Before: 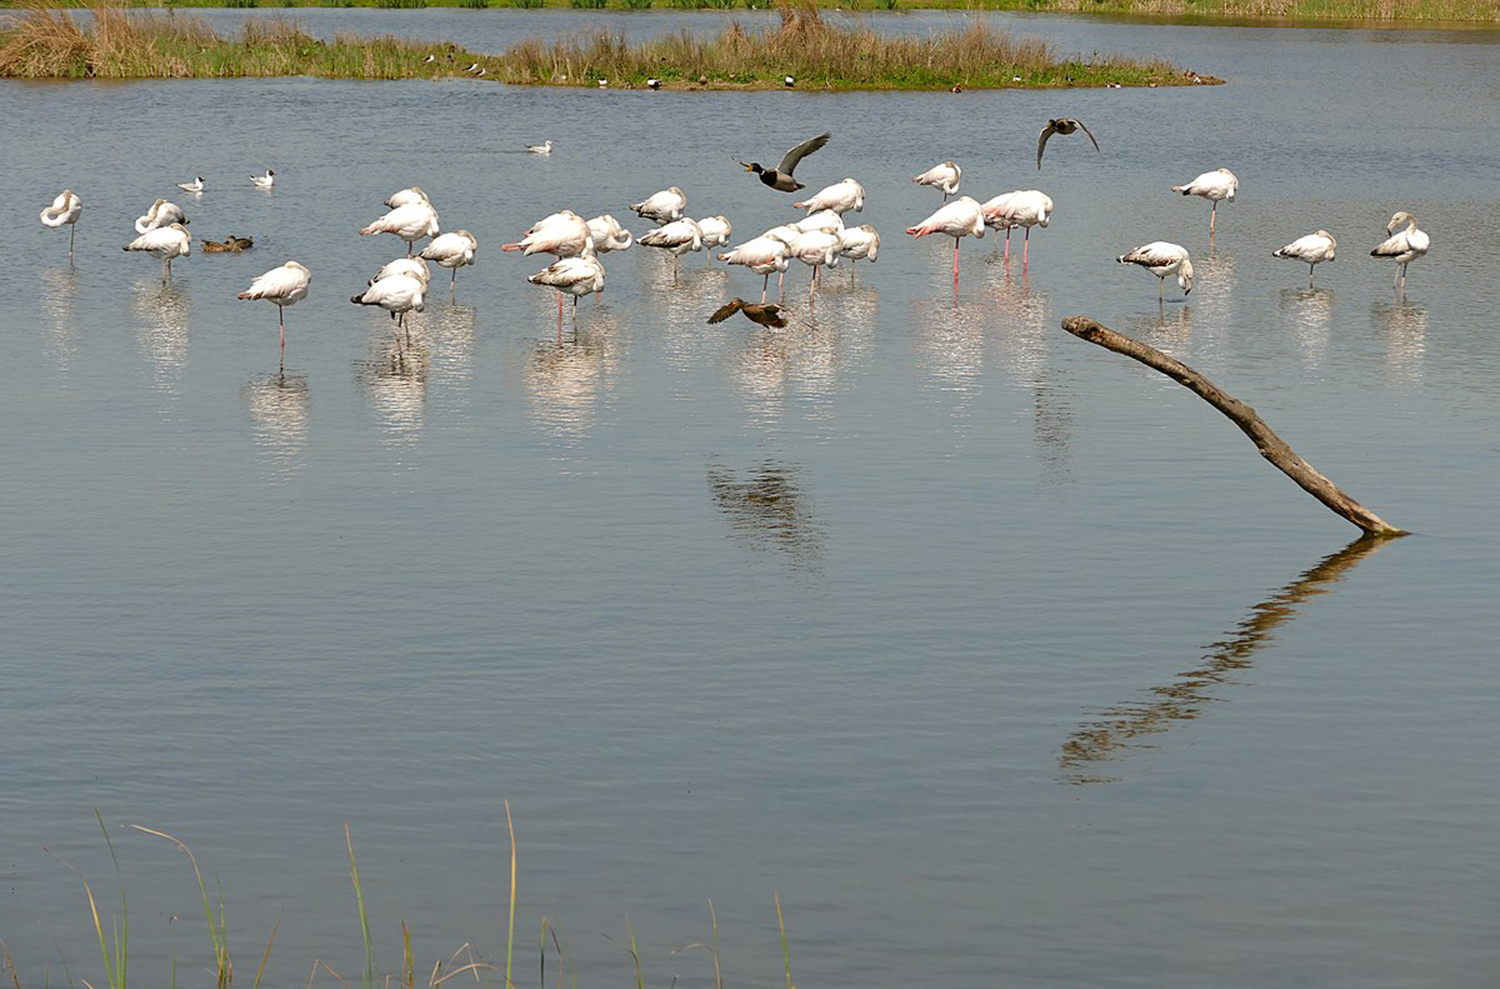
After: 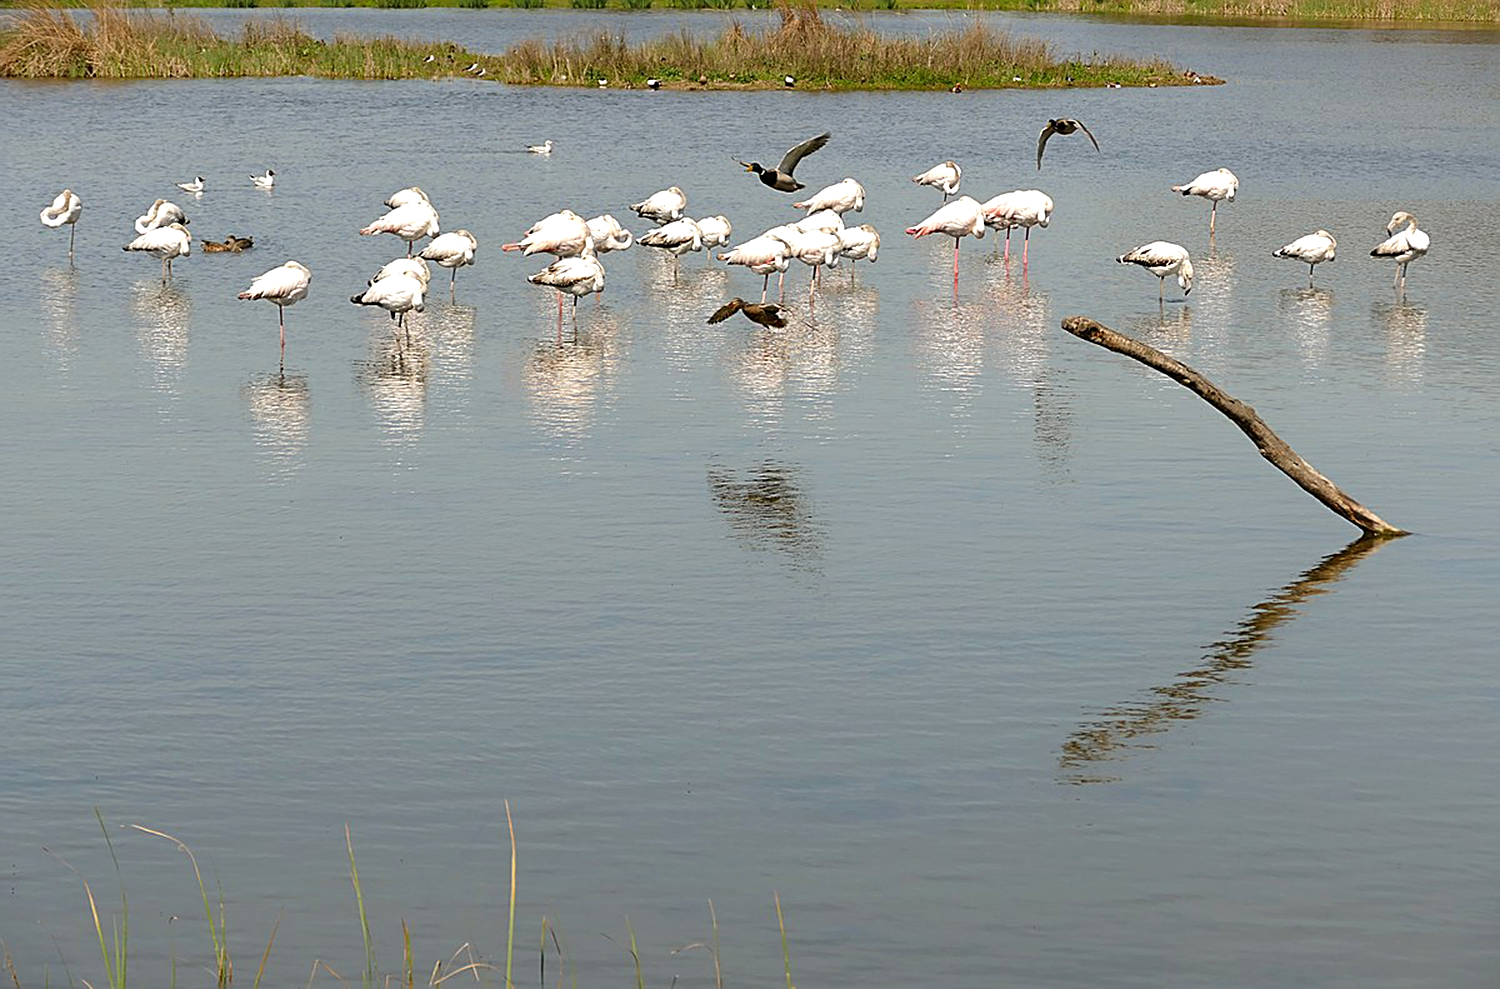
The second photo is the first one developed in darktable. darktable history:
sharpen: on, module defaults
tone equalizer: -8 EV -0.452 EV, -7 EV -0.397 EV, -6 EV -0.364 EV, -5 EV -0.208 EV, -3 EV 0.196 EV, -2 EV 0.355 EV, -1 EV 0.411 EV, +0 EV 0.423 EV, smoothing diameter 2.09%, edges refinement/feathering 17.32, mask exposure compensation -1.57 EV, filter diffusion 5
